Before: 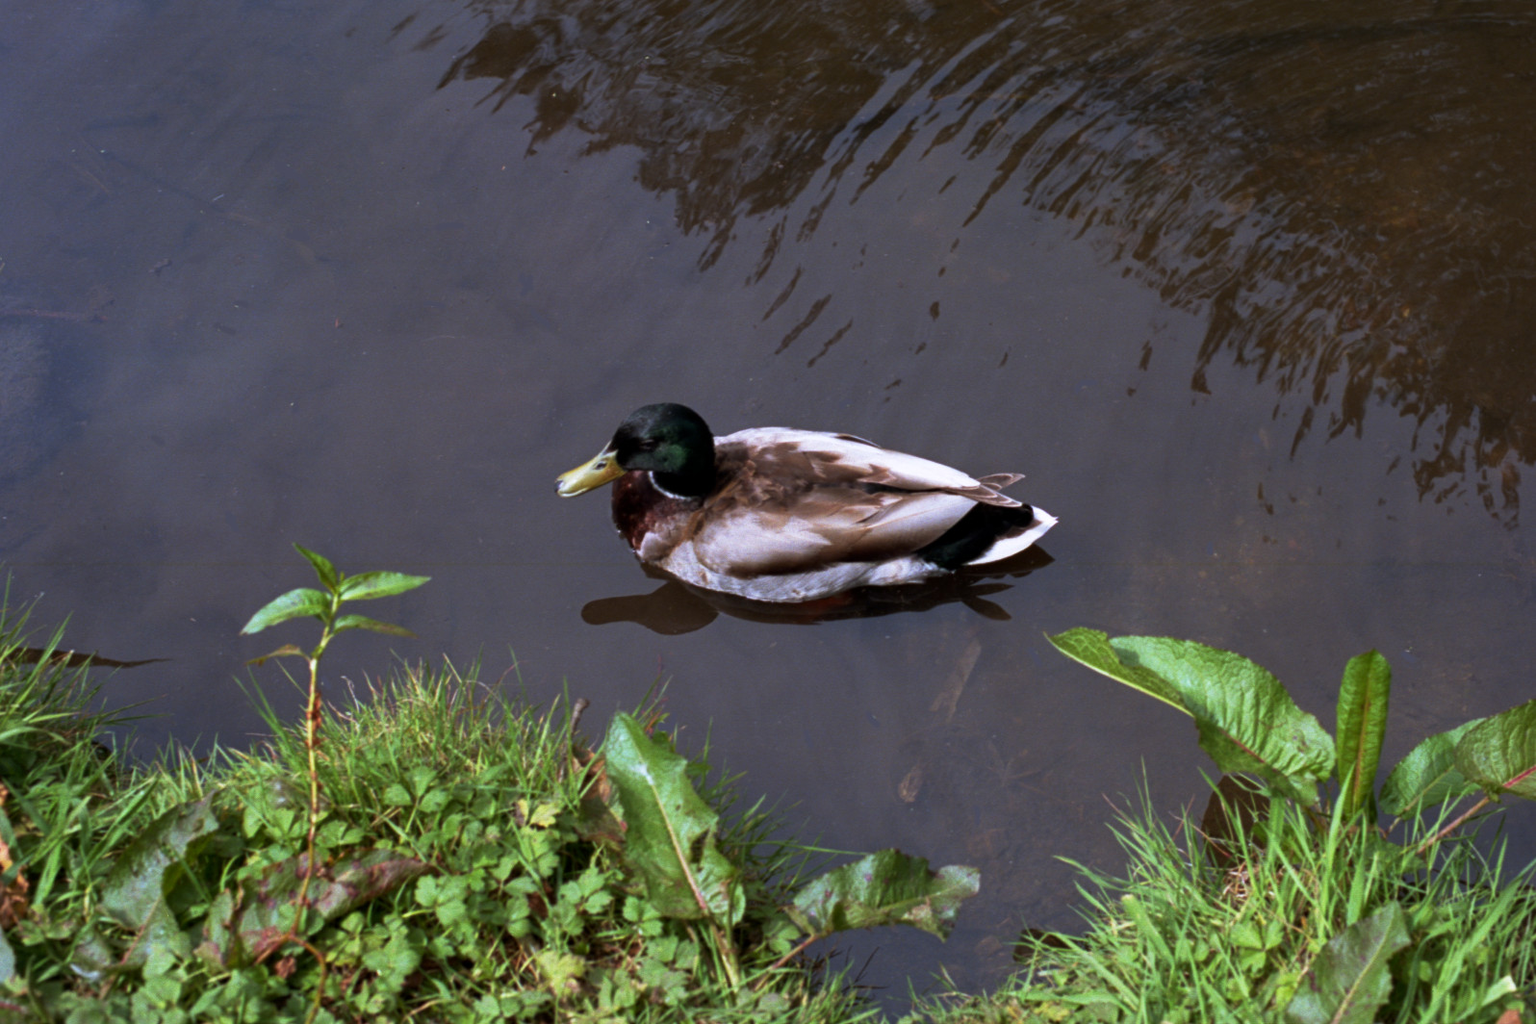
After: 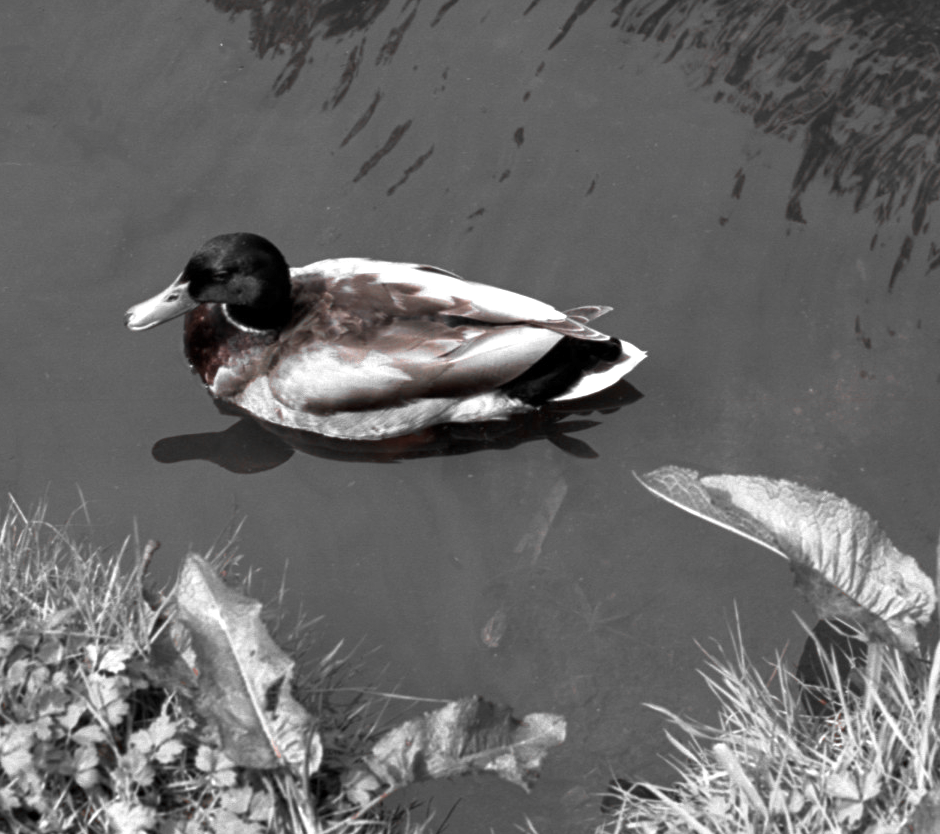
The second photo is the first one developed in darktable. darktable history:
color zones: curves: ch1 [(0, 0.006) (0.094, 0.285) (0.171, 0.001) (0.429, 0.001) (0.571, 0.003) (0.714, 0.004) (0.857, 0.004) (1, 0.006)]
exposure: exposure 0.606 EV, compensate highlight preservation false
crop and rotate: left 28.321%, top 17.531%, right 12.768%, bottom 3.997%
